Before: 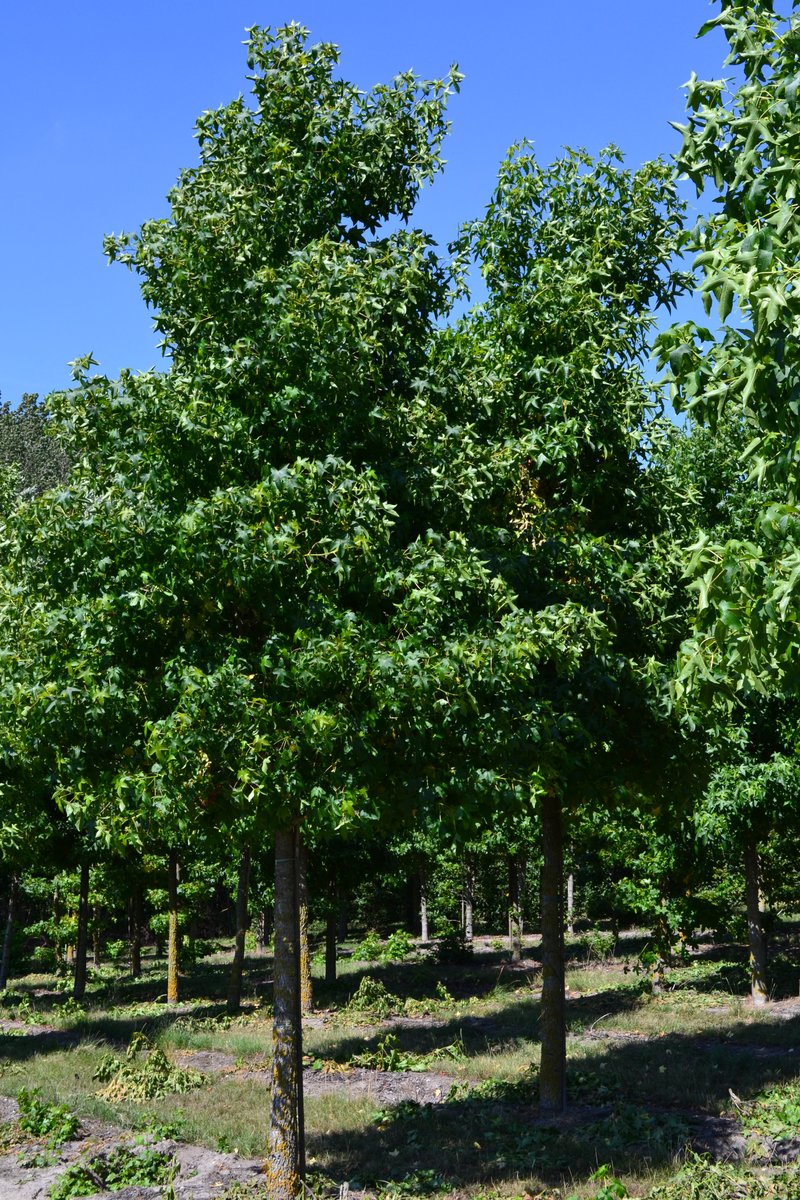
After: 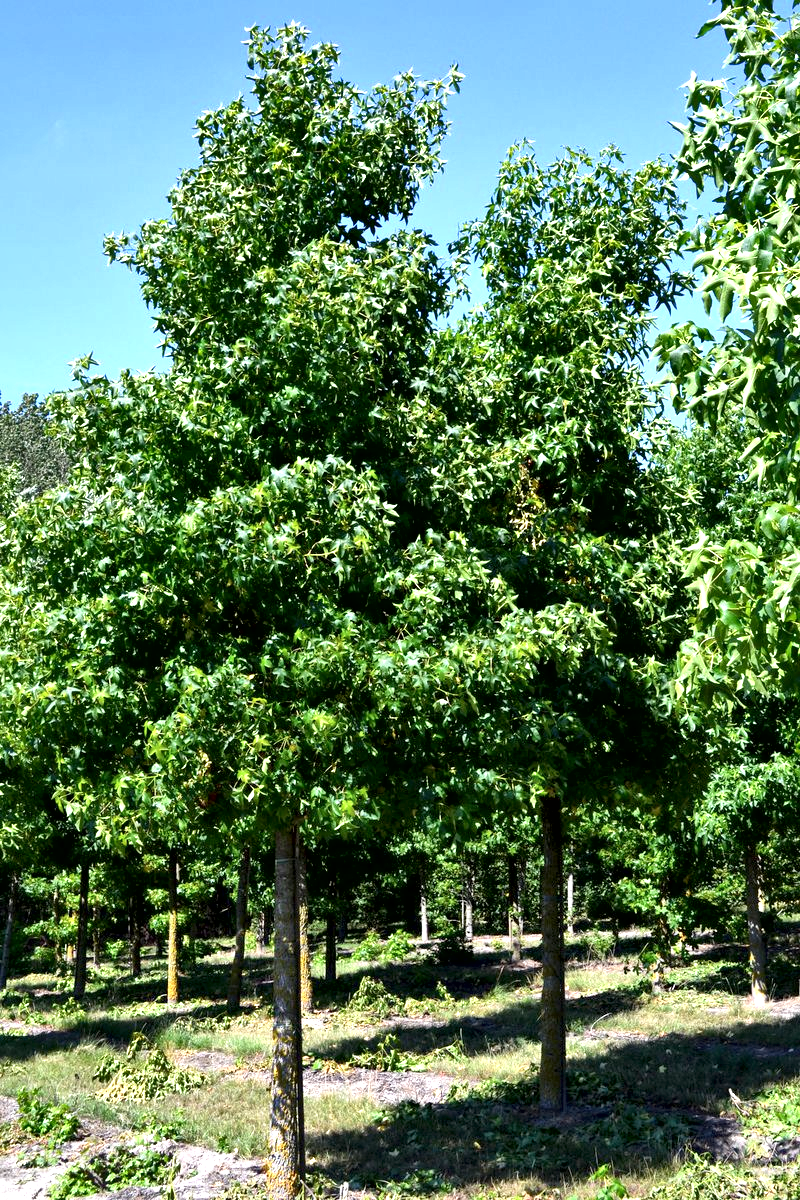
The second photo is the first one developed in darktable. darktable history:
exposure: black level correction 0.001, exposure 1 EV, compensate highlight preservation false
local contrast: mode bilateral grid, contrast 69, coarseness 75, detail 181%, midtone range 0.2
